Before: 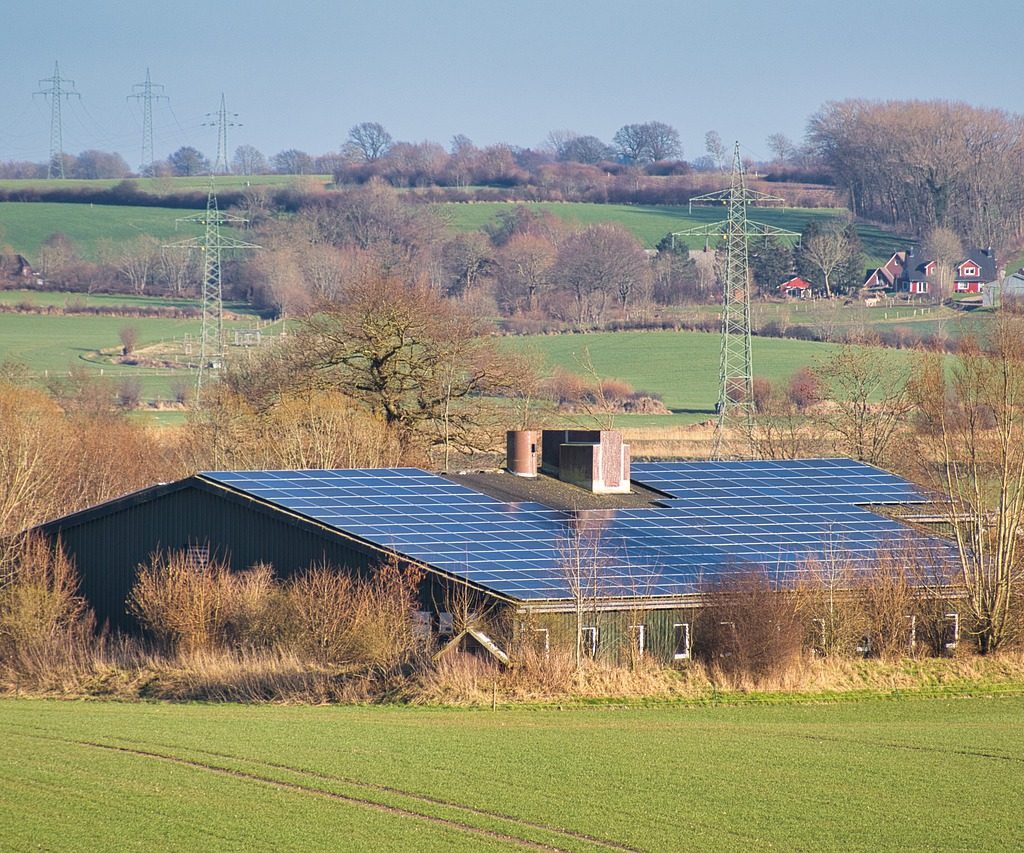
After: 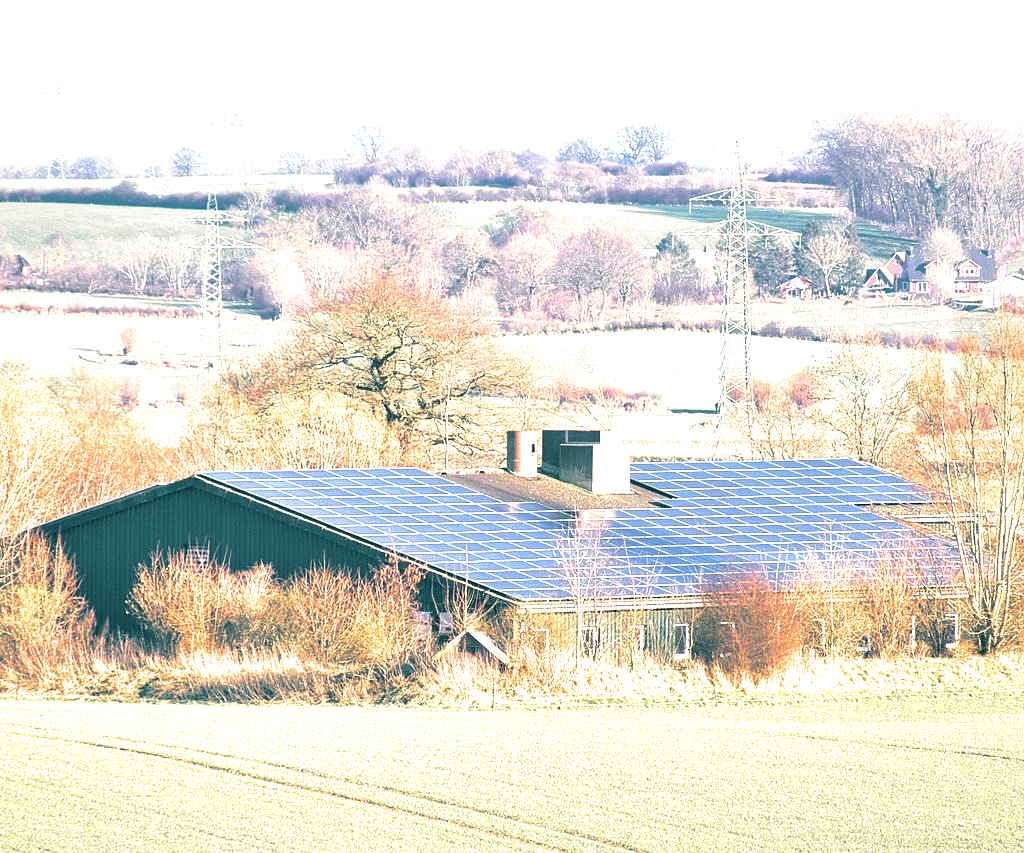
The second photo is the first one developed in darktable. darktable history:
split-toning: shadows › hue 186.43°, highlights › hue 49.29°, compress 30.29%
color zones: curves: ch1 [(0, 0.679) (0.143, 0.647) (0.286, 0.261) (0.378, -0.011) (0.571, 0.396) (0.714, 0.399) (0.857, 0.406) (1, 0.679)]
exposure: black level correction 0, exposure 1.7 EV, compensate exposure bias true, compensate highlight preservation false
